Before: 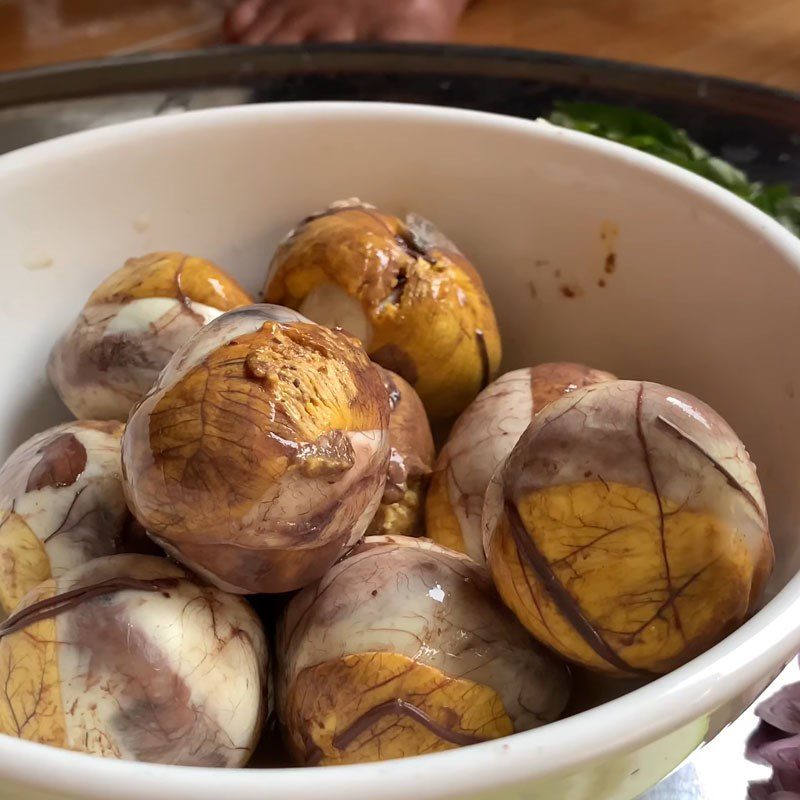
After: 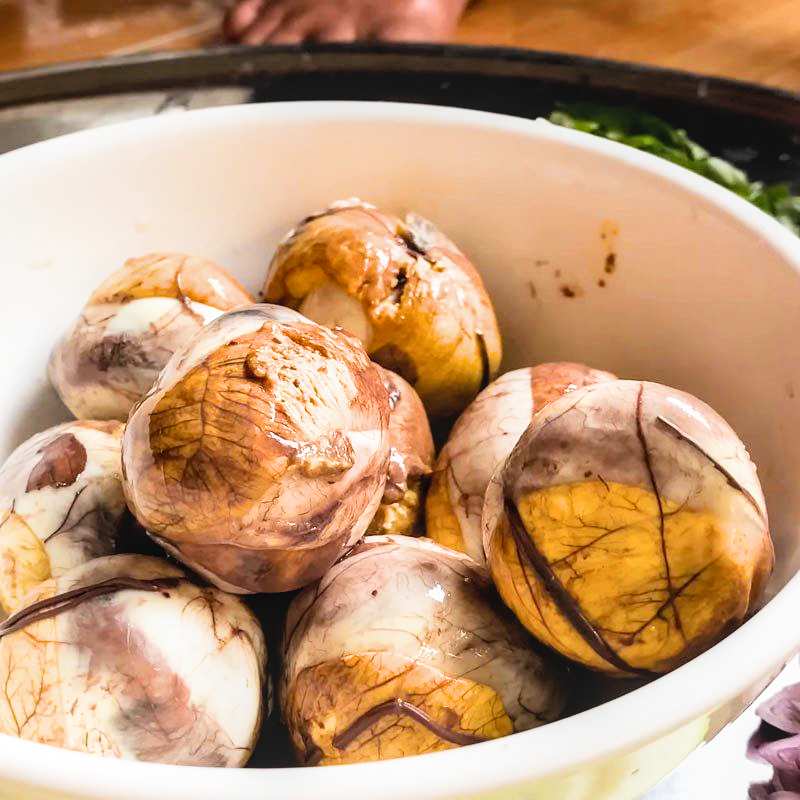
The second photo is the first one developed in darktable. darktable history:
local contrast: detail 110%
exposure: black level correction 0, exposure 1.2 EV, compensate highlight preservation false
filmic rgb: black relative exposure -5 EV, white relative exposure 3.5 EV, hardness 3.19, contrast 1.5, highlights saturation mix -50%
color balance rgb: perceptual saturation grading › global saturation 10%, global vibrance 20%
